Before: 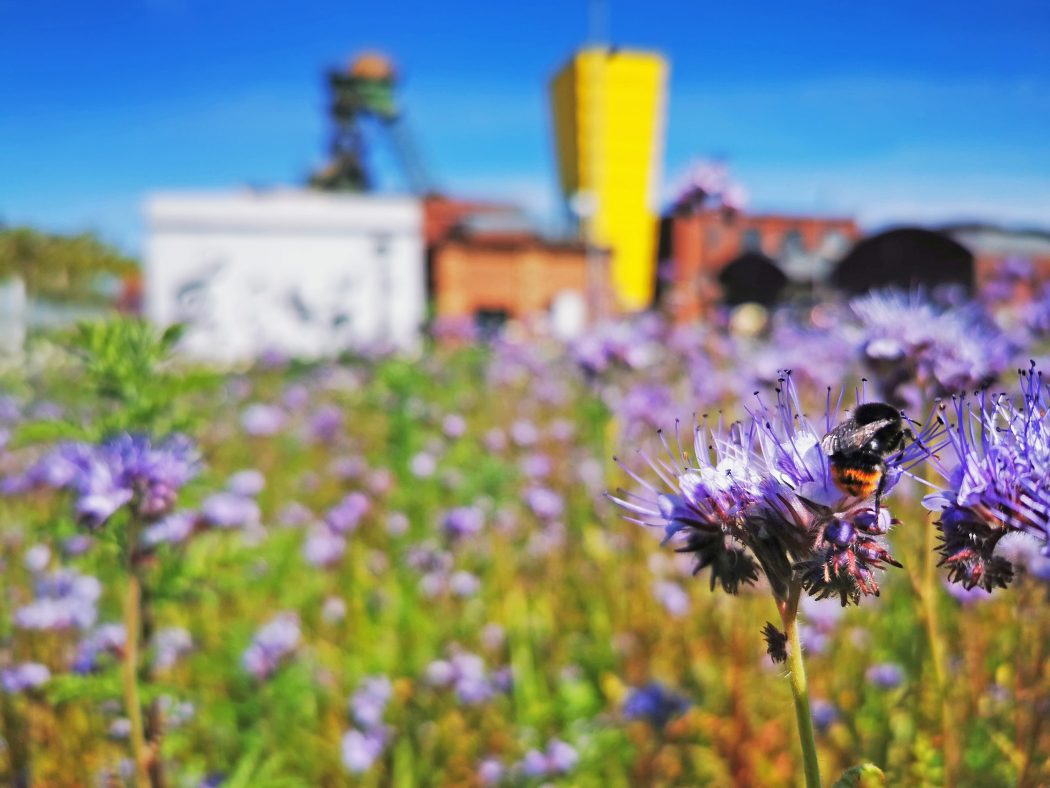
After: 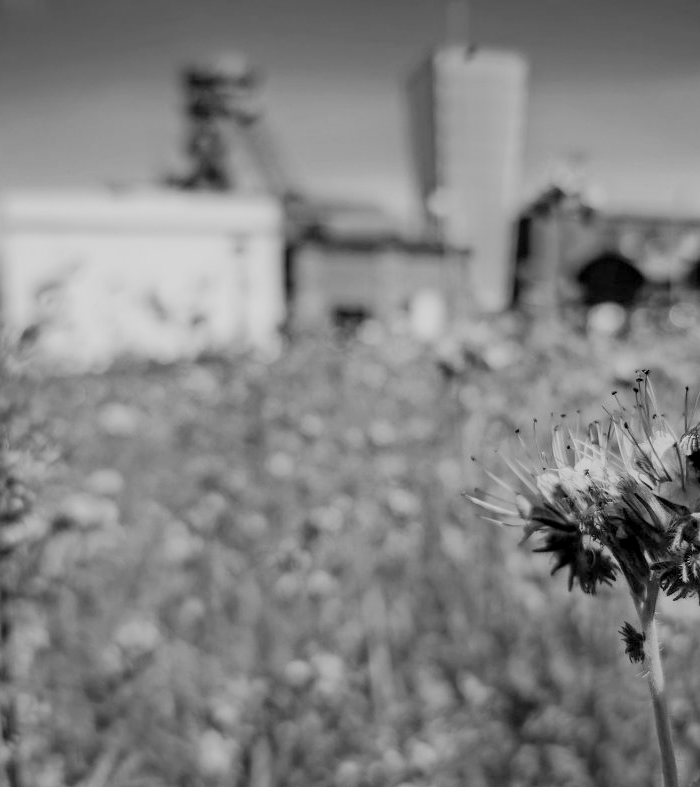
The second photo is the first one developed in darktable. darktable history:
crop and rotate: left 13.537%, right 19.796%
monochrome: a -11.7, b 1.62, size 0.5, highlights 0.38
local contrast: on, module defaults
exposure: black level correction 0, exposure 0.95 EV, compensate exposure bias true, compensate highlight preservation false
filmic rgb: middle gray luminance 30%, black relative exposure -9 EV, white relative exposure 7 EV, threshold 6 EV, target black luminance 0%, hardness 2.94, latitude 2.04%, contrast 0.963, highlights saturation mix 5%, shadows ↔ highlights balance 12.16%, add noise in highlights 0, preserve chrominance no, color science v3 (2019), use custom middle-gray values true, iterations of high-quality reconstruction 0, contrast in highlights soft, enable highlight reconstruction true
